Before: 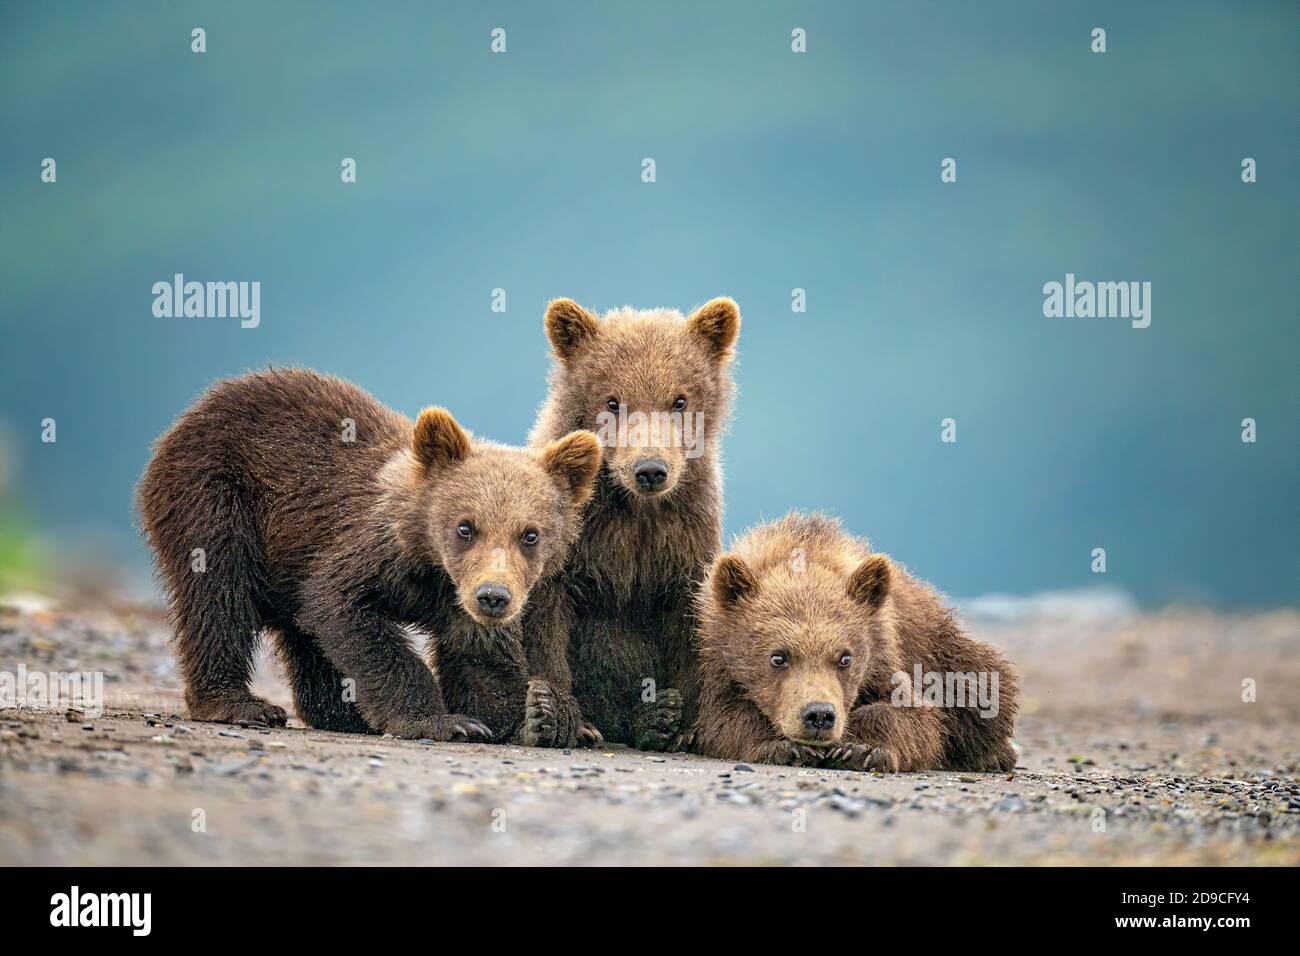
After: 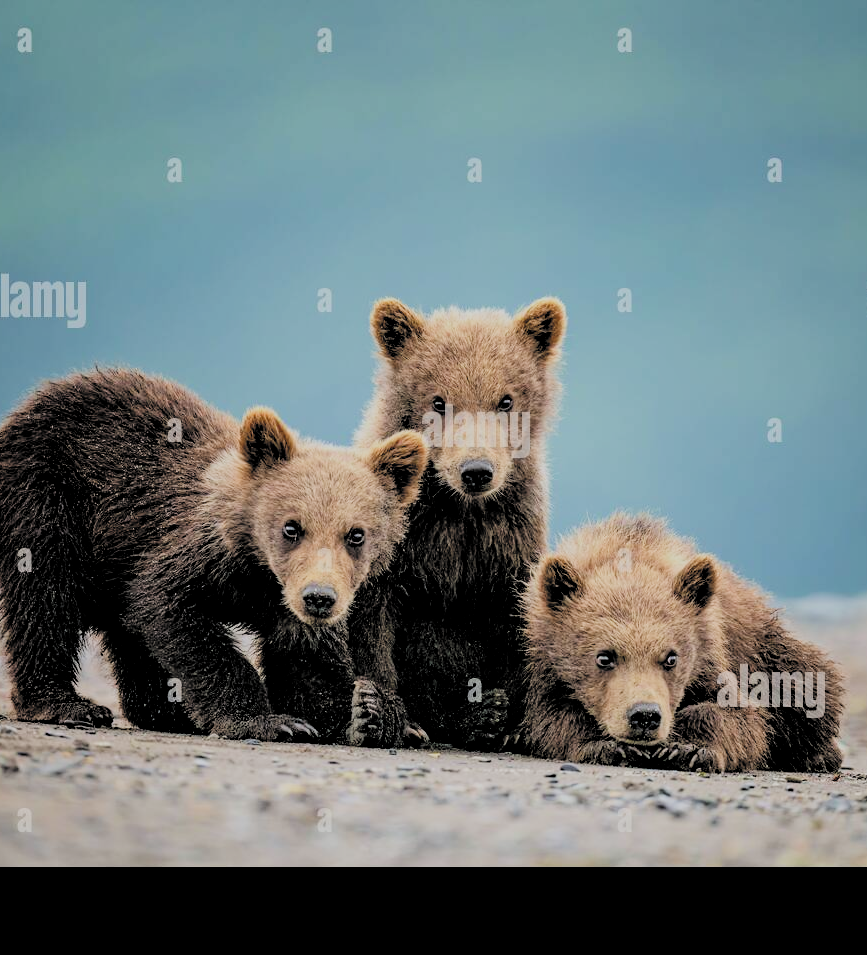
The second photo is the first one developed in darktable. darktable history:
filmic rgb: black relative exposure -2.75 EV, white relative exposure 4.56 EV, hardness 1.77, contrast 1.252, color science v5 (2021), contrast in shadows safe, contrast in highlights safe
contrast brightness saturation: contrast 0.014, saturation -0.058
crop and rotate: left 13.423%, right 19.878%
tone equalizer: -8 EV -1.83 EV, -7 EV -1.19 EV, -6 EV -1.65 EV
